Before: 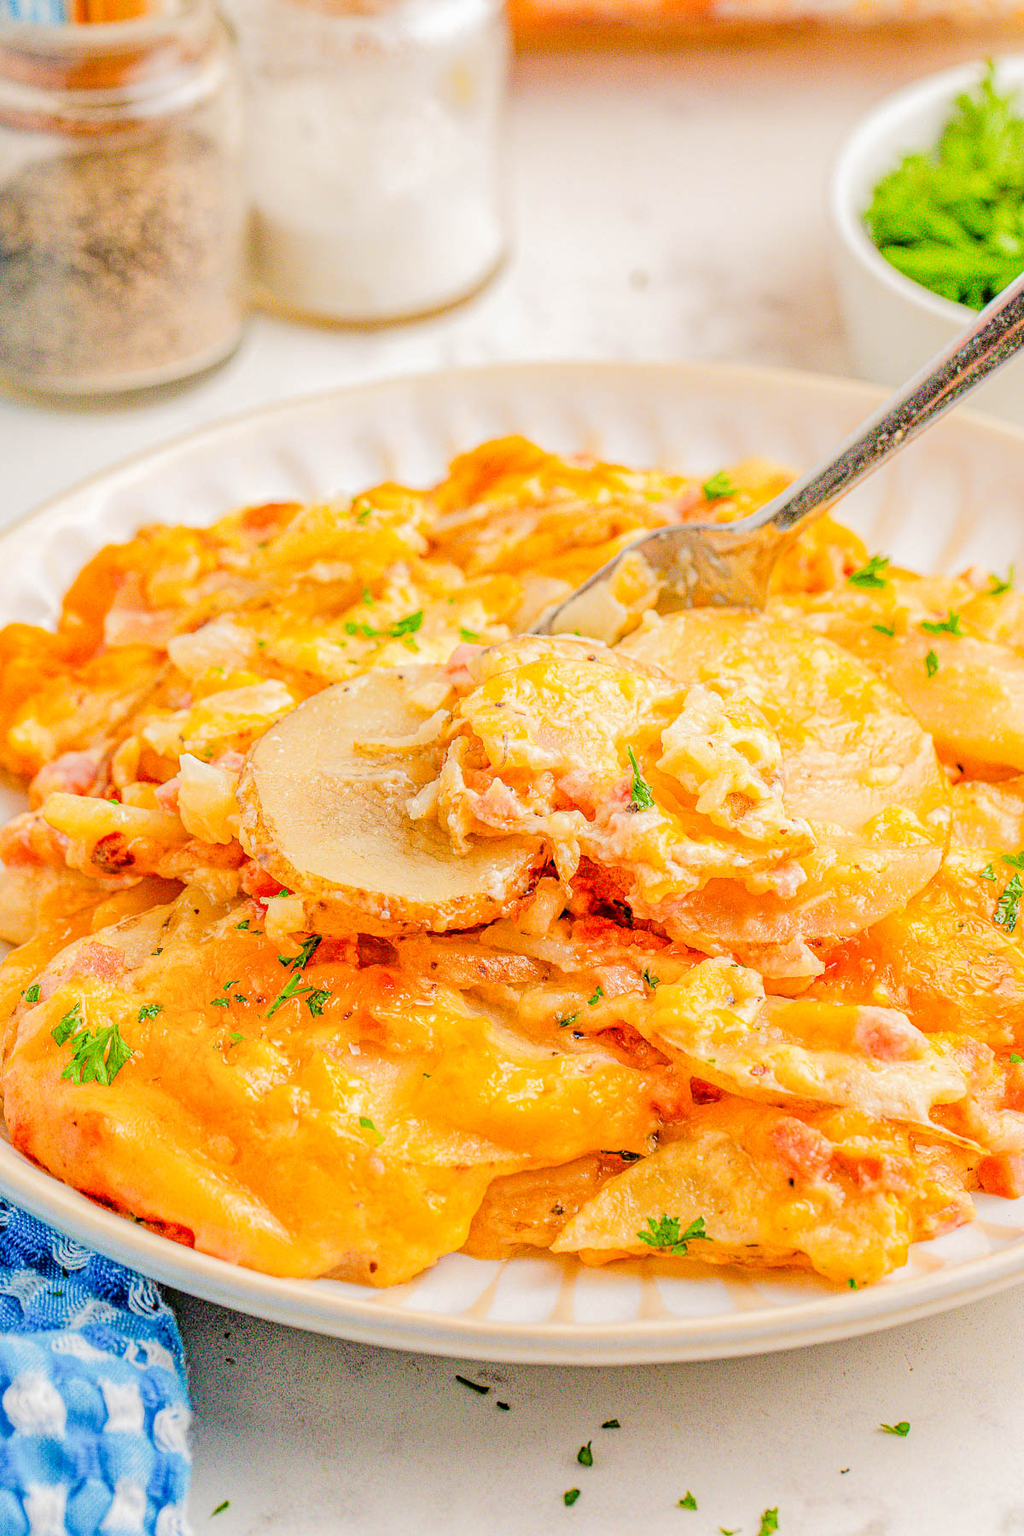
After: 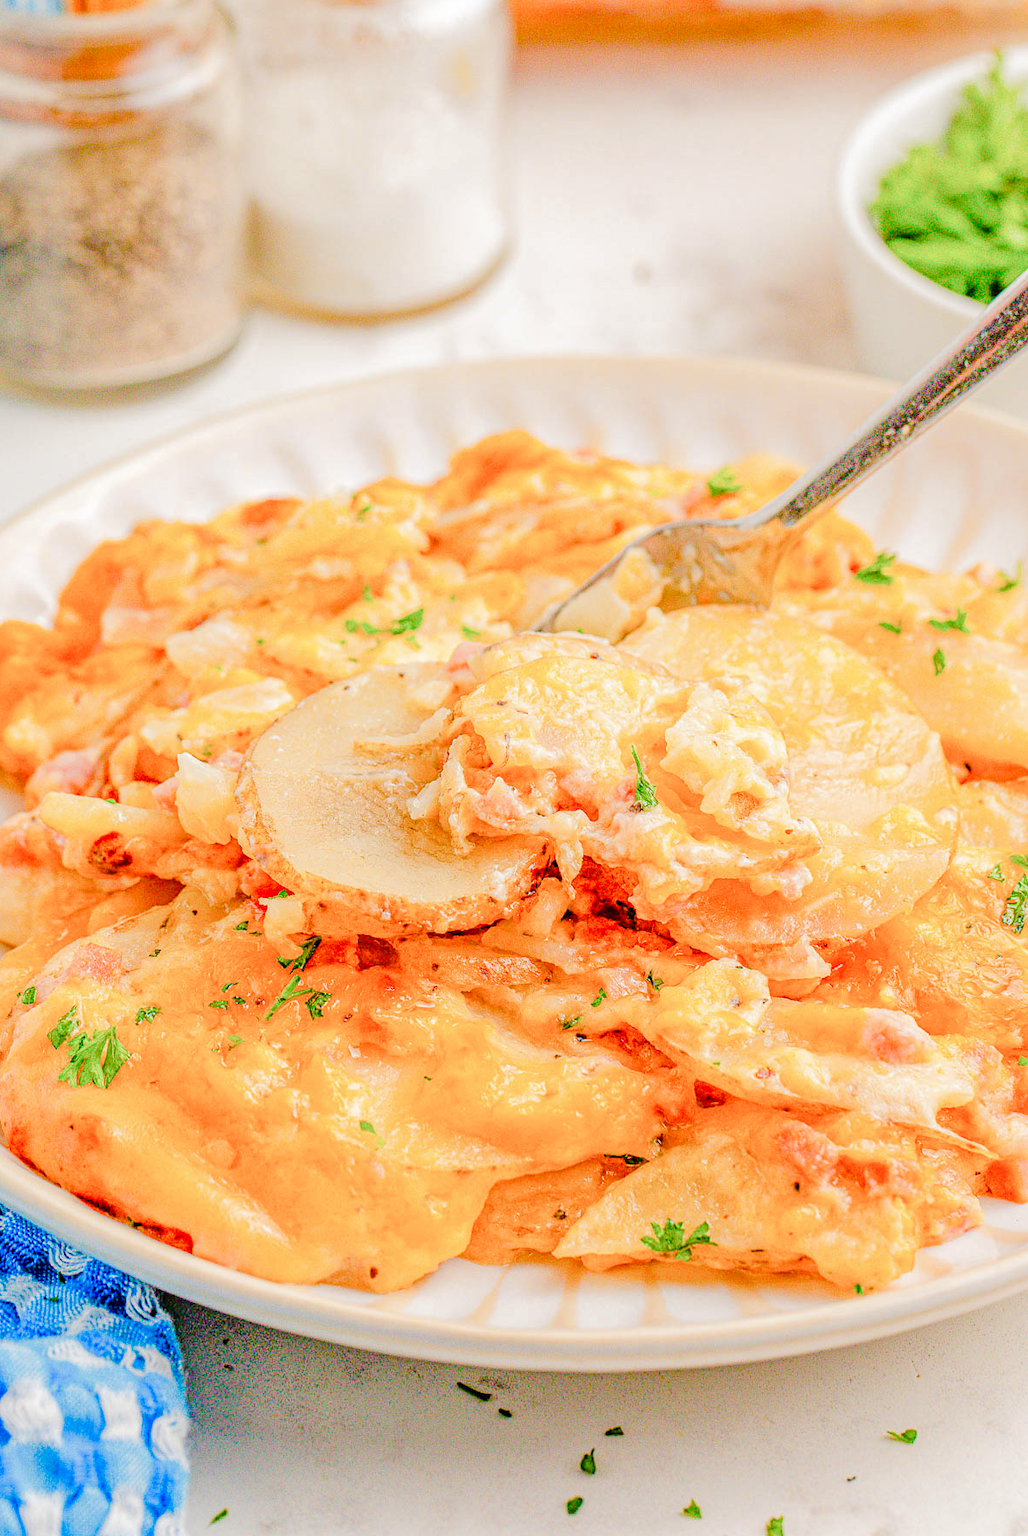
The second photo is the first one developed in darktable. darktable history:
crop: left 0.471%, top 0.719%, right 0.234%, bottom 0.462%
color balance rgb: shadows lift › chroma 1.007%, shadows lift › hue 215.15°, perceptual saturation grading › global saturation 0.059%, perceptual saturation grading › highlights -34.86%, perceptual saturation grading › mid-tones 14.977%, perceptual saturation grading › shadows 49.212%, perceptual brilliance grading › mid-tones 10.349%, perceptual brilliance grading › shadows 14.961%, global vibrance 20%
